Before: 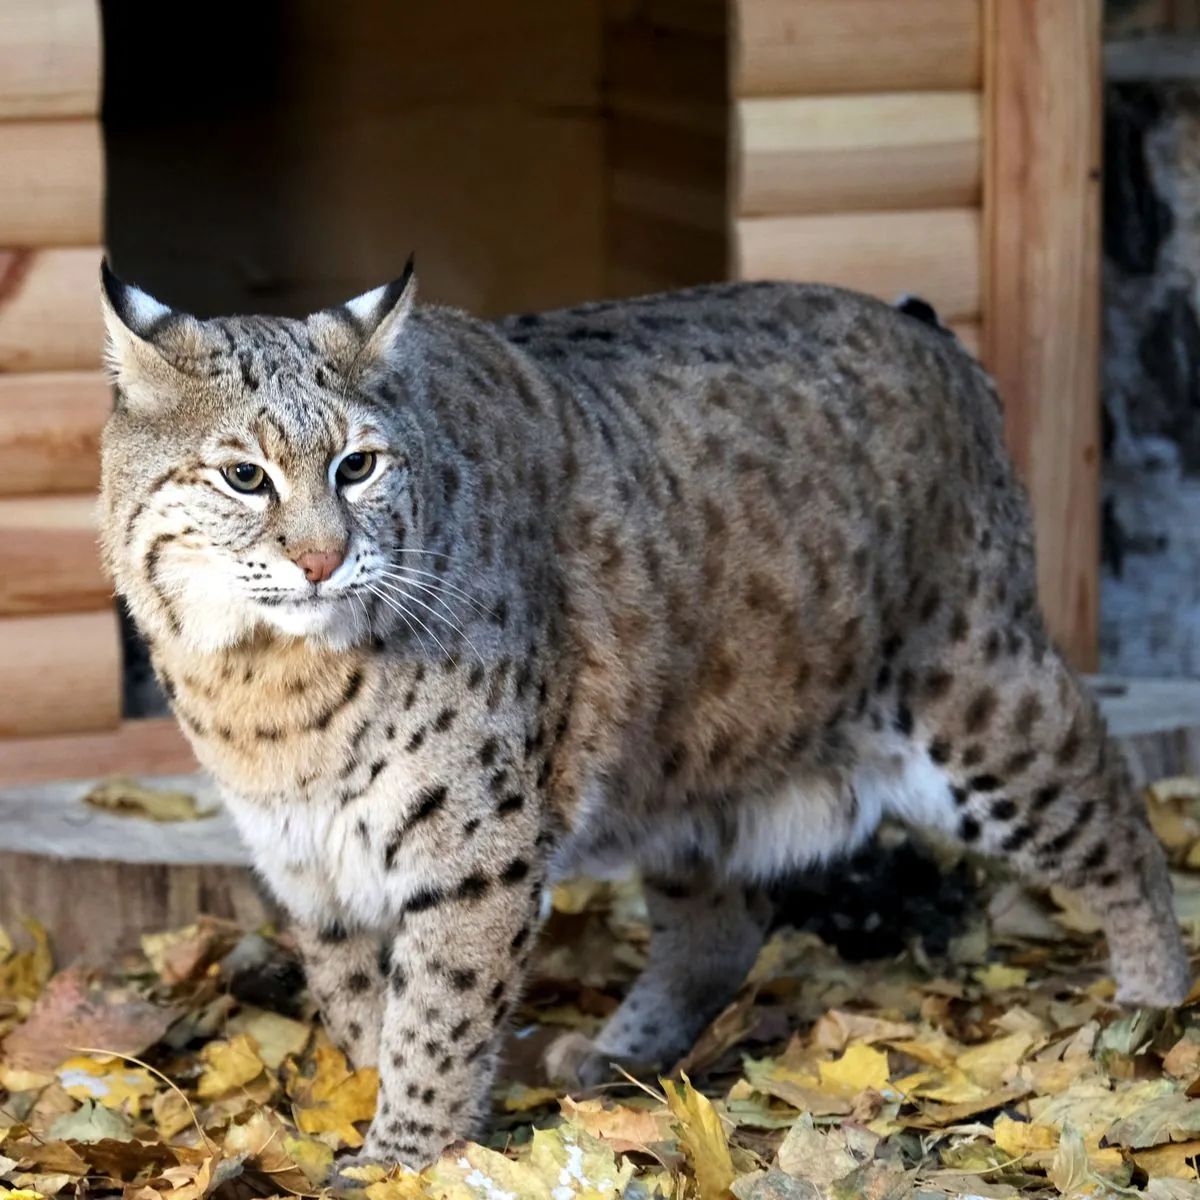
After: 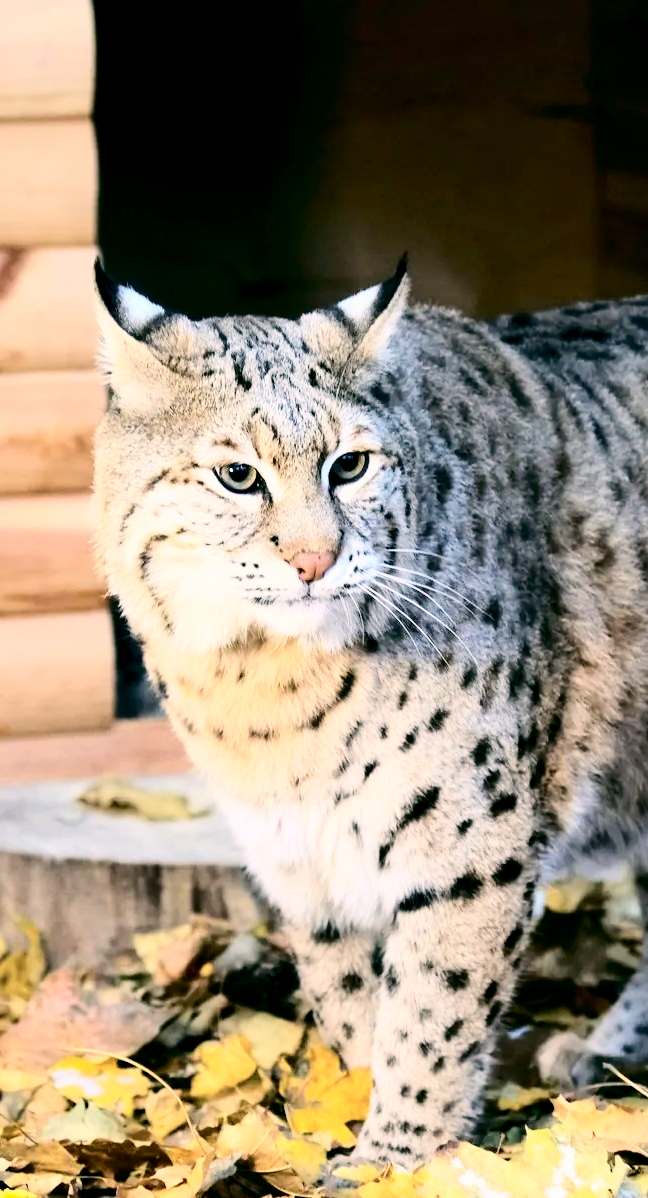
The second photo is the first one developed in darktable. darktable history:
color balance rgb: shadows lift › chroma 1.971%, shadows lift › hue 264.66°, highlights gain › chroma 2.067%, highlights gain › hue 44.59°, global offset › luminance -0.34%, global offset › chroma 0.112%, global offset › hue 163.48°, perceptual saturation grading › global saturation 10.805%, global vibrance 20%
crop: left 0.627%, right 45.369%, bottom 0.086%
tone curve: curves: ch0 [(0, 0) (0.004, 0) (0.133, 0.071) (0.325, 0.456) (0.832, 0.957) (1, 1)], color space Lab, independent channels, preserve colors none
